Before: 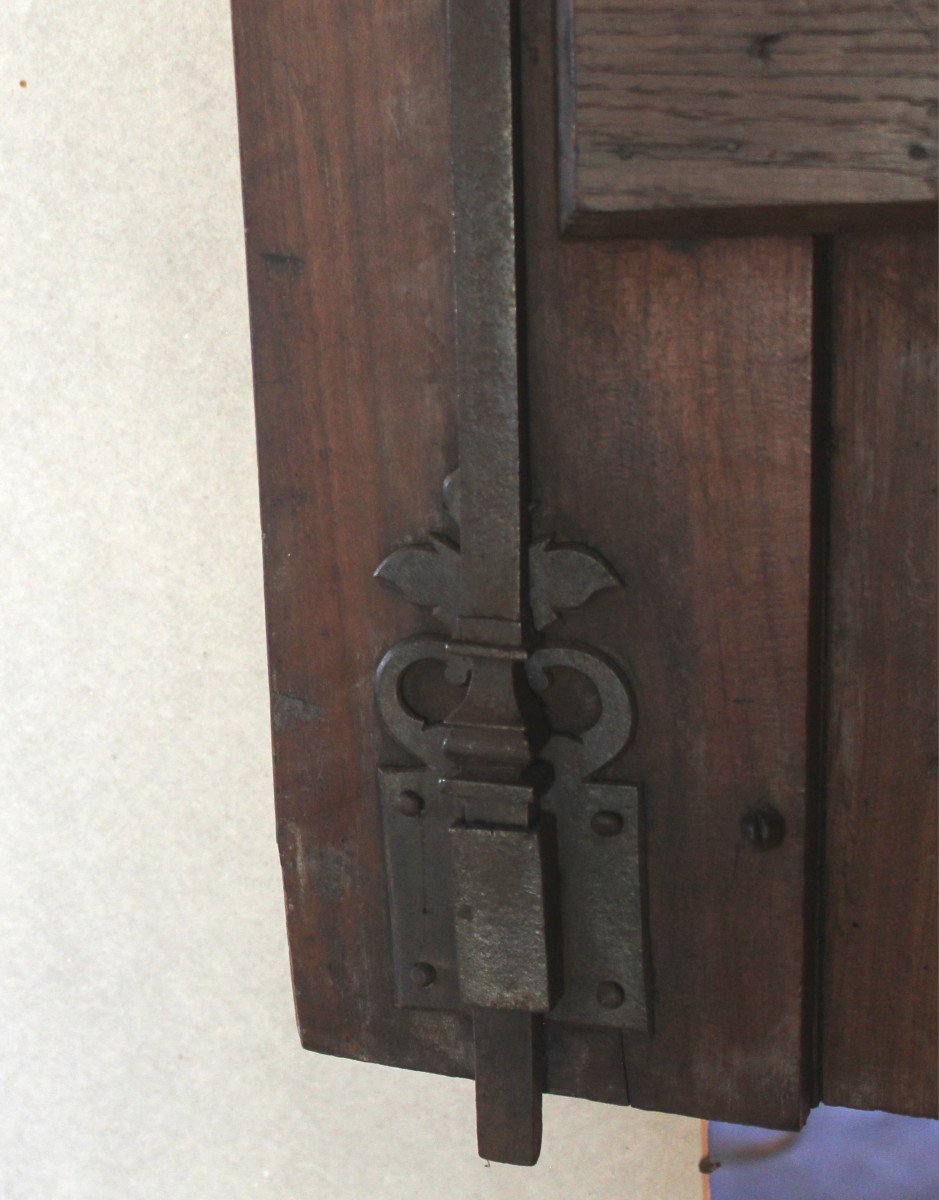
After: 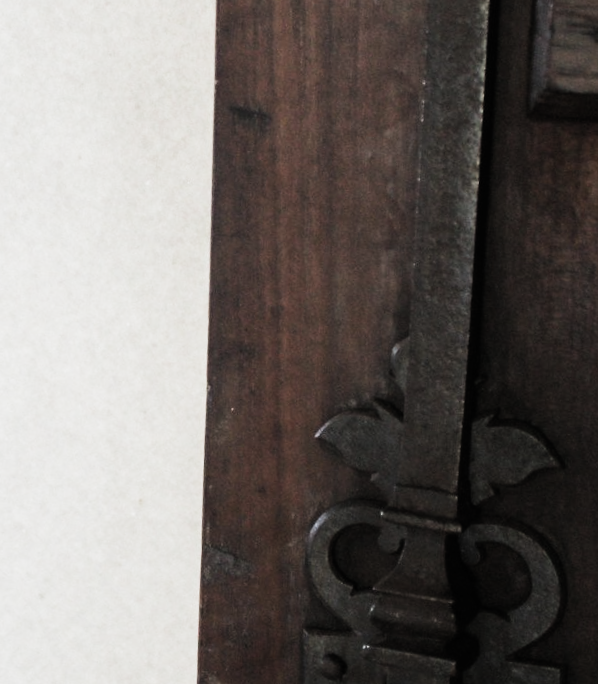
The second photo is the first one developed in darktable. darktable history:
crop and rotate: angle -4.71°, left 2.117%, top 7%, right 27.644%, bottom 30.14%
filmic rgb: black relative exposure -5.32 EV, white relative exposure 2.87 EV, dynamic range scaling -38.13%, hardness 3.98, contrast 1.608, highlights saturation mix -1.32%, color science v5 (2021), contrast in shadows safe, contrast in highlights safe
